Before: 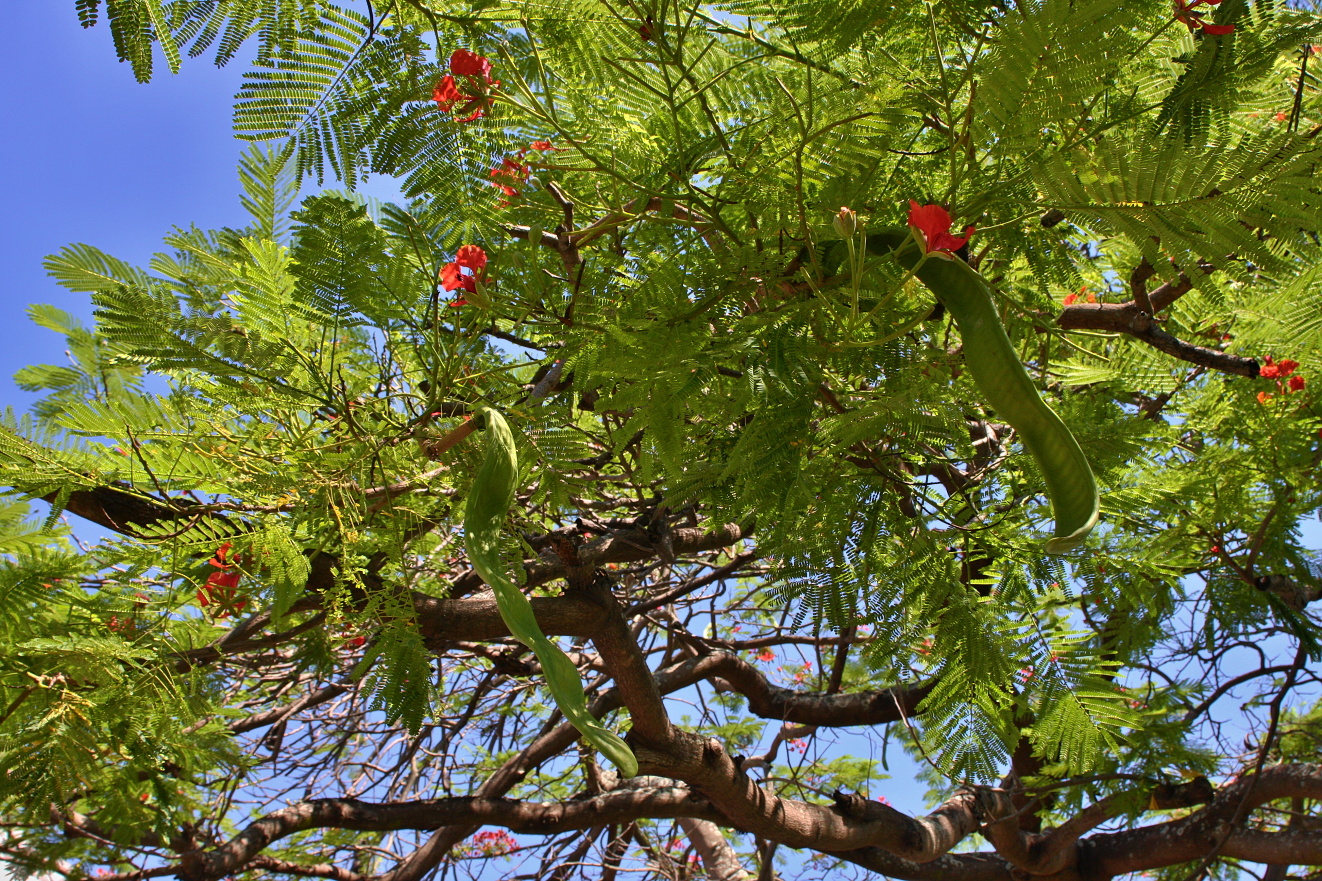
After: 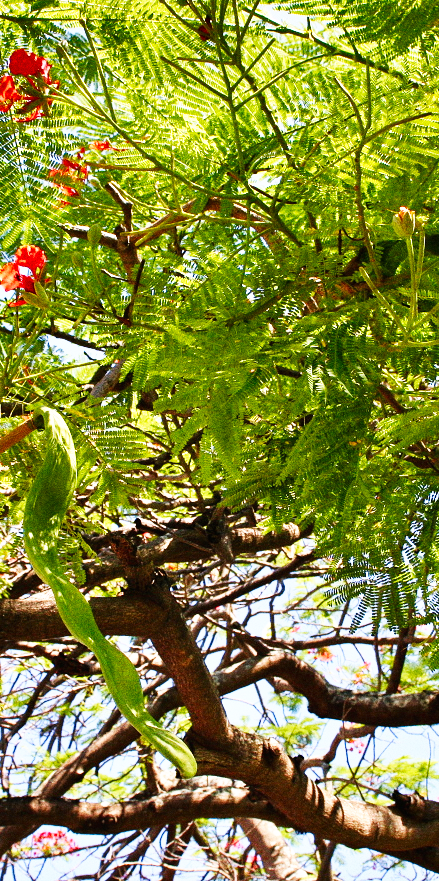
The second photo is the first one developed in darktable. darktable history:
crop: left 33.36%, right 33.36%
grain: coarseness 0.09 ISO, strength 40%
exposure: exposure 0.236 EV, compensate highlight preservation false
shadows and highlights: radius 108.52, shadows 23.73, highlights -59.32, low approximation 0.01, soften with gaussian
base curve: curves: ch0 [(0, 0) (0.007, 0.004) (0.027, 0.03) (0.046, 0.07) (0.207, 0.54) (0.442, 0.872) (0.673, 0.972) (1, 1)], preserve colors none
